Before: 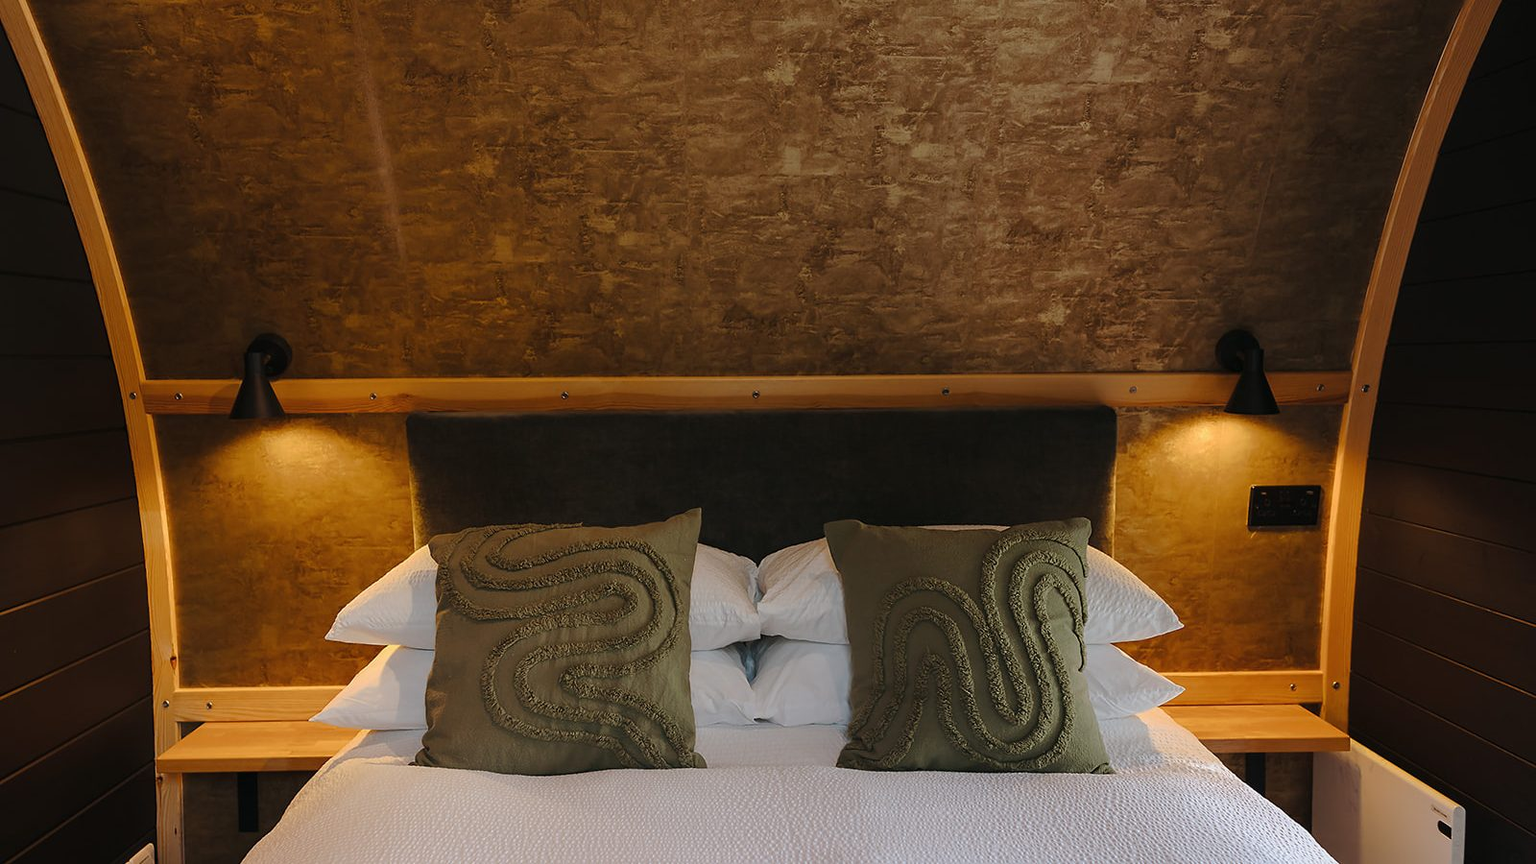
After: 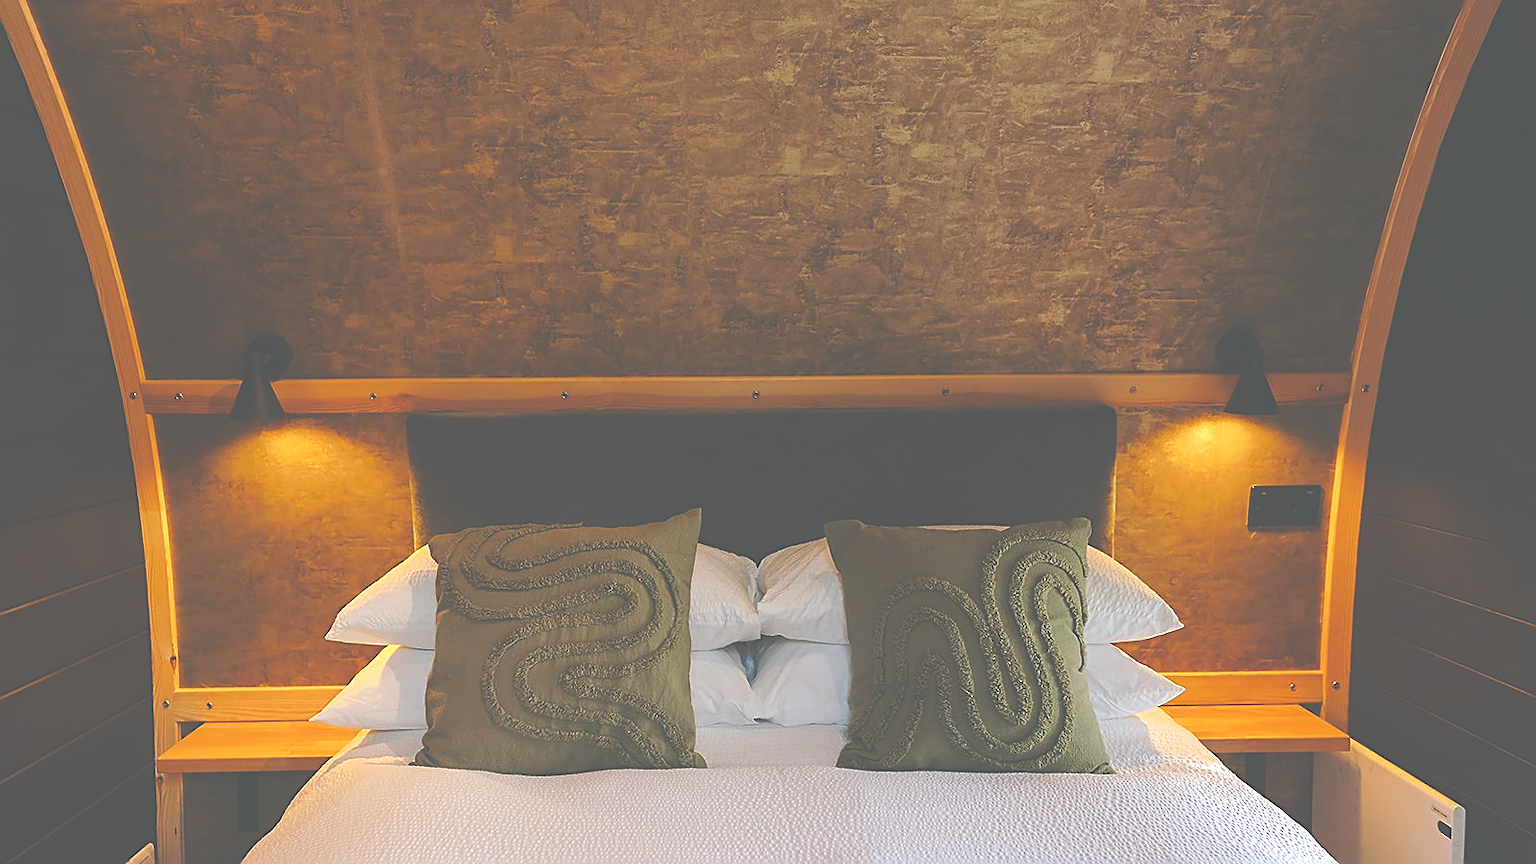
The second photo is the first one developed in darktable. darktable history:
exposure: black level correction -0.07, exposure 0.501 EV, compensate highlight preservation false
color balance rgb: shadows lift › chroma 1.047%, shadows lift › hue 215.39°, perceptual saturation grading › global saturation 29.675%
sharpen: on, module defaults
